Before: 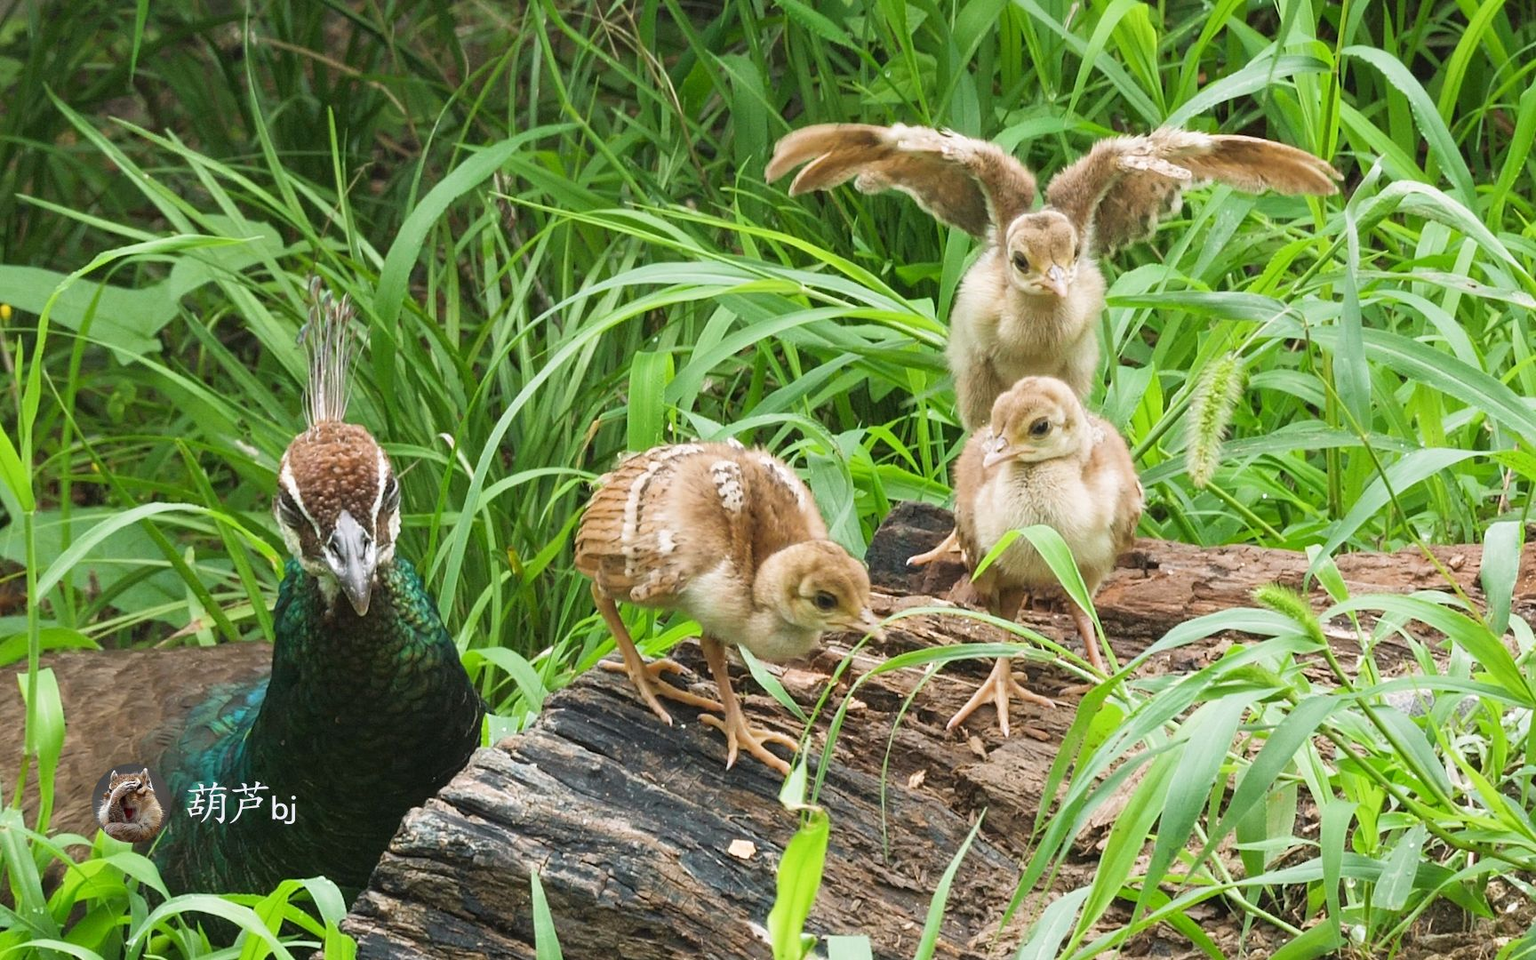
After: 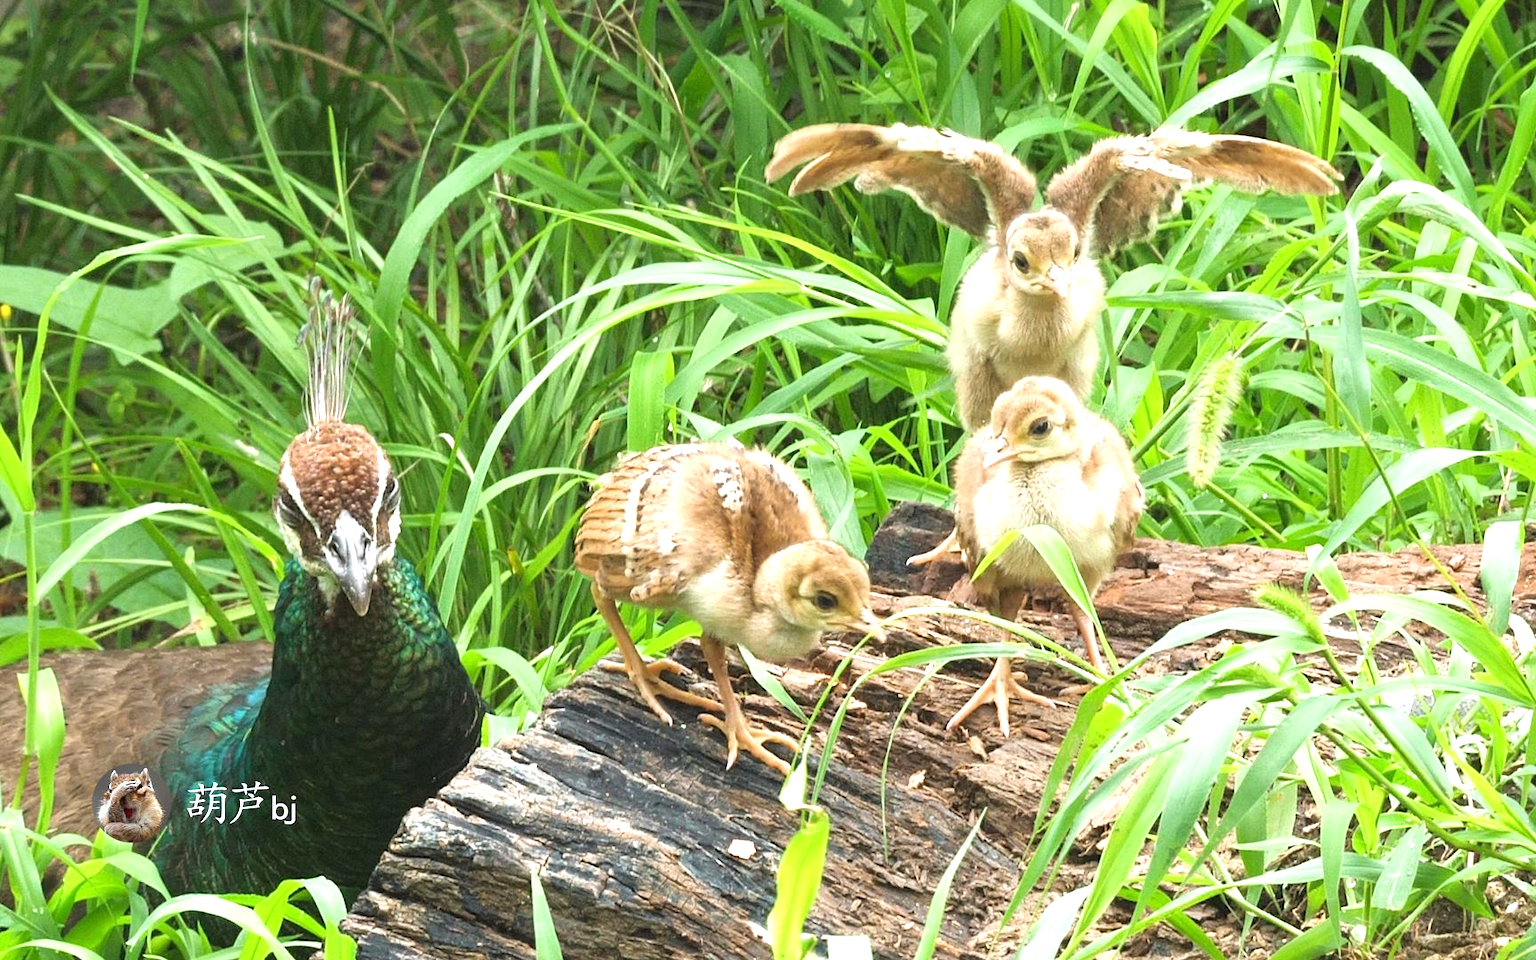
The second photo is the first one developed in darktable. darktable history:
exposure: exposure 0.781 EV, compensate highlight preservation false
